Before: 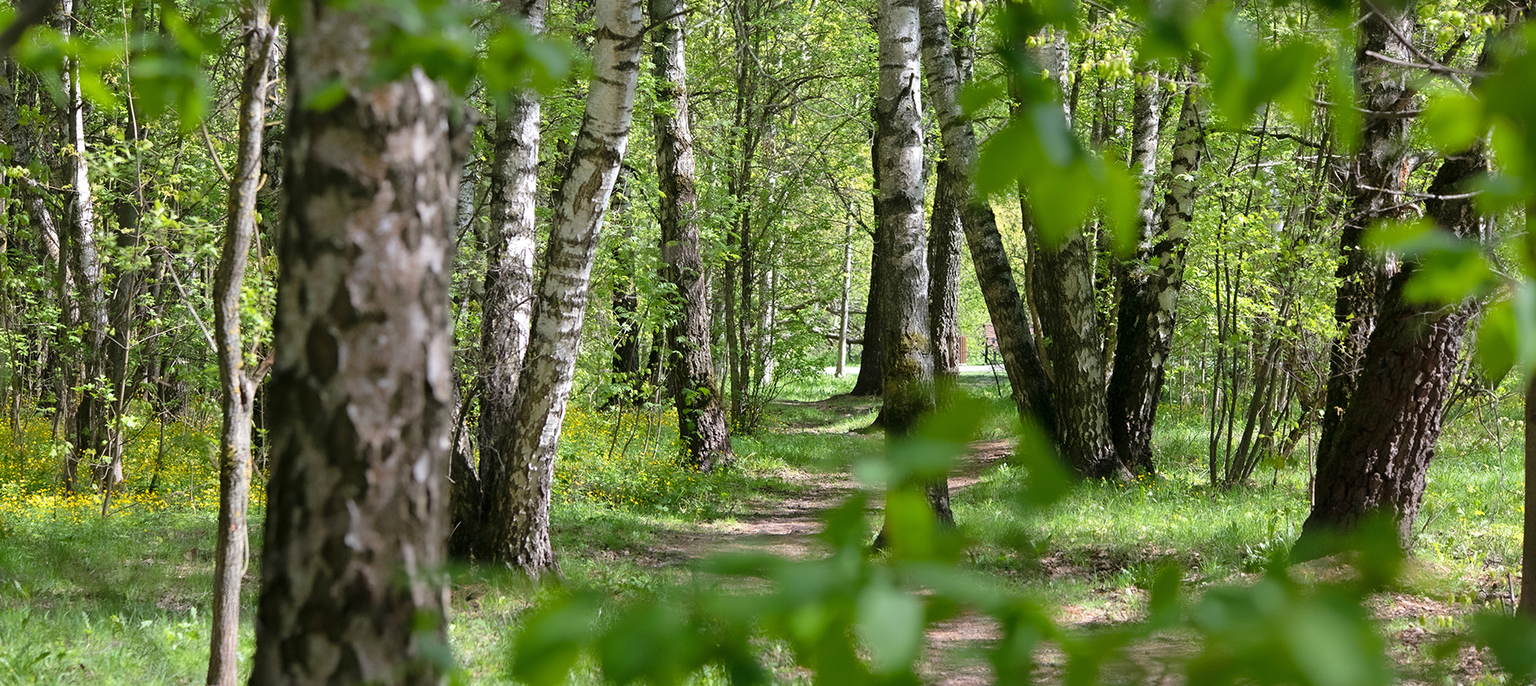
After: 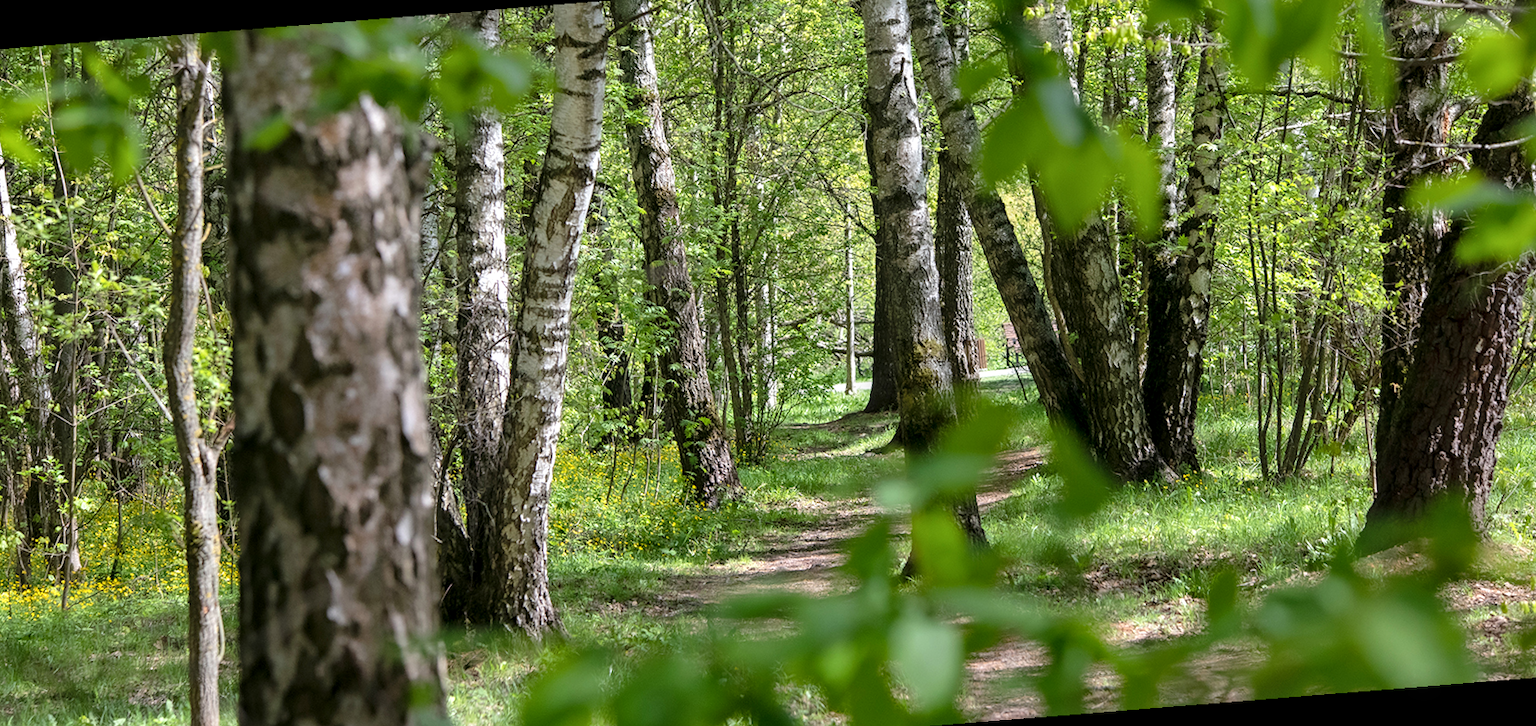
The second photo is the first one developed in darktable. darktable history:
rotate and perspective: rotation -4.57°, crop left 0.054, crop right 0.944, crop top 0.087, crop bottom 0.914
local contrast: on, module defaults
